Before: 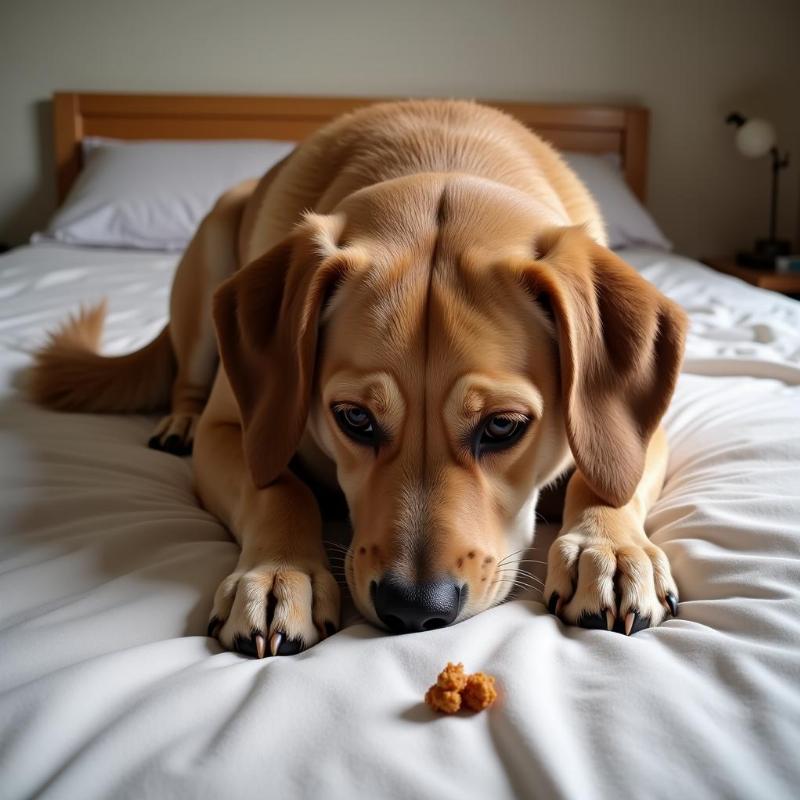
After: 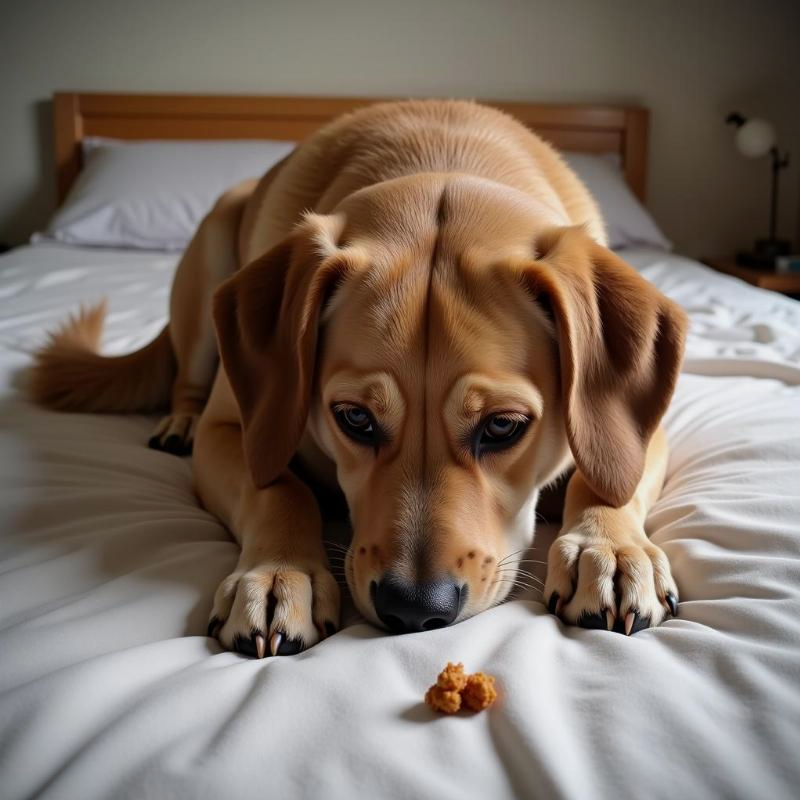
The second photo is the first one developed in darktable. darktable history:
vignetting: fall-off start 100.56%
exposure: exposure -0.184 EV, compensate highlight preservation false
